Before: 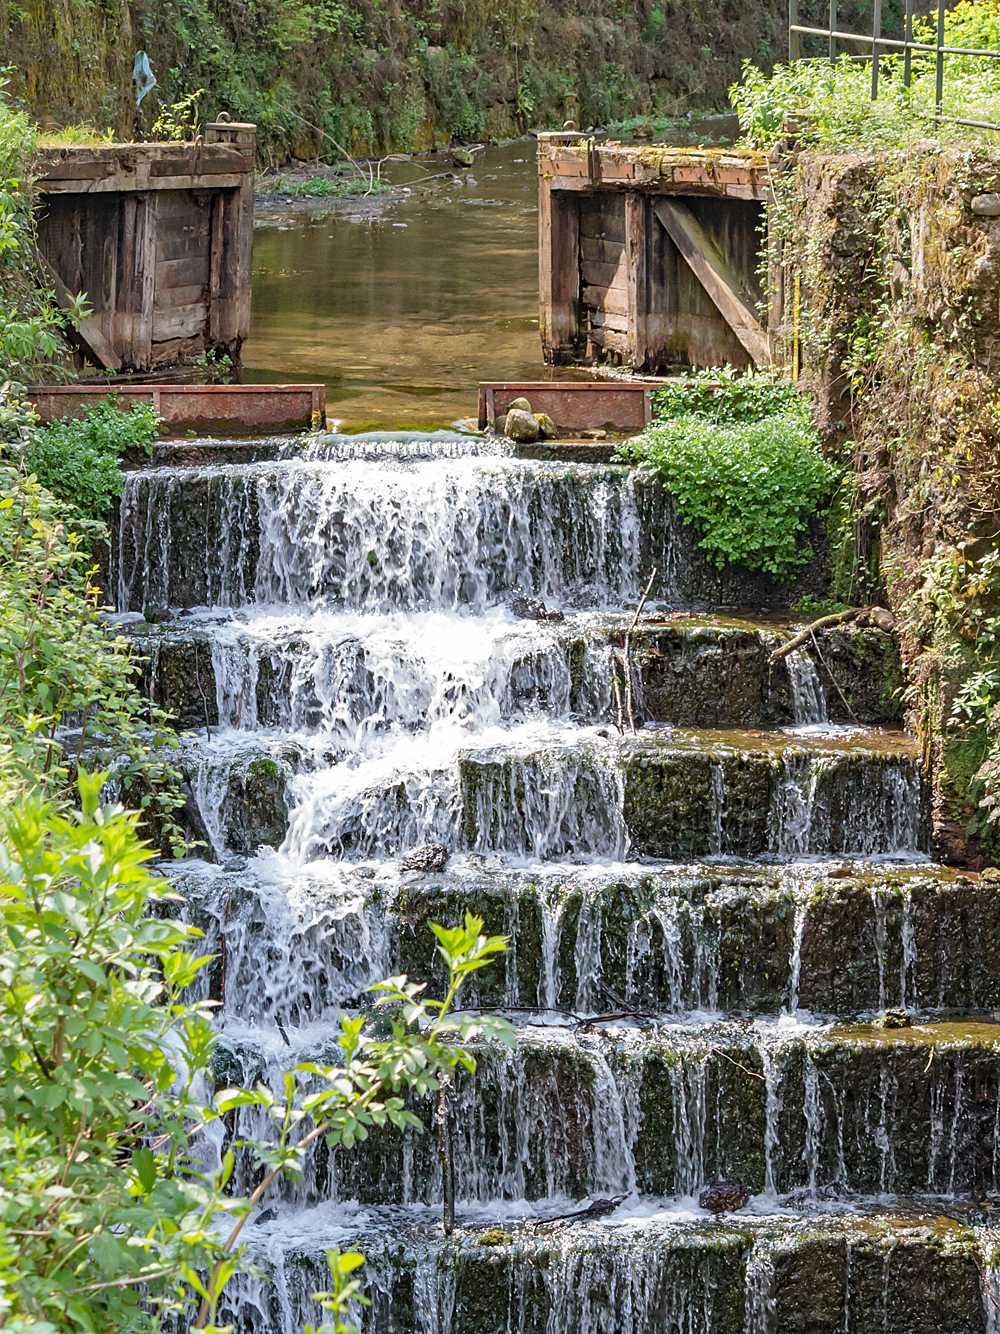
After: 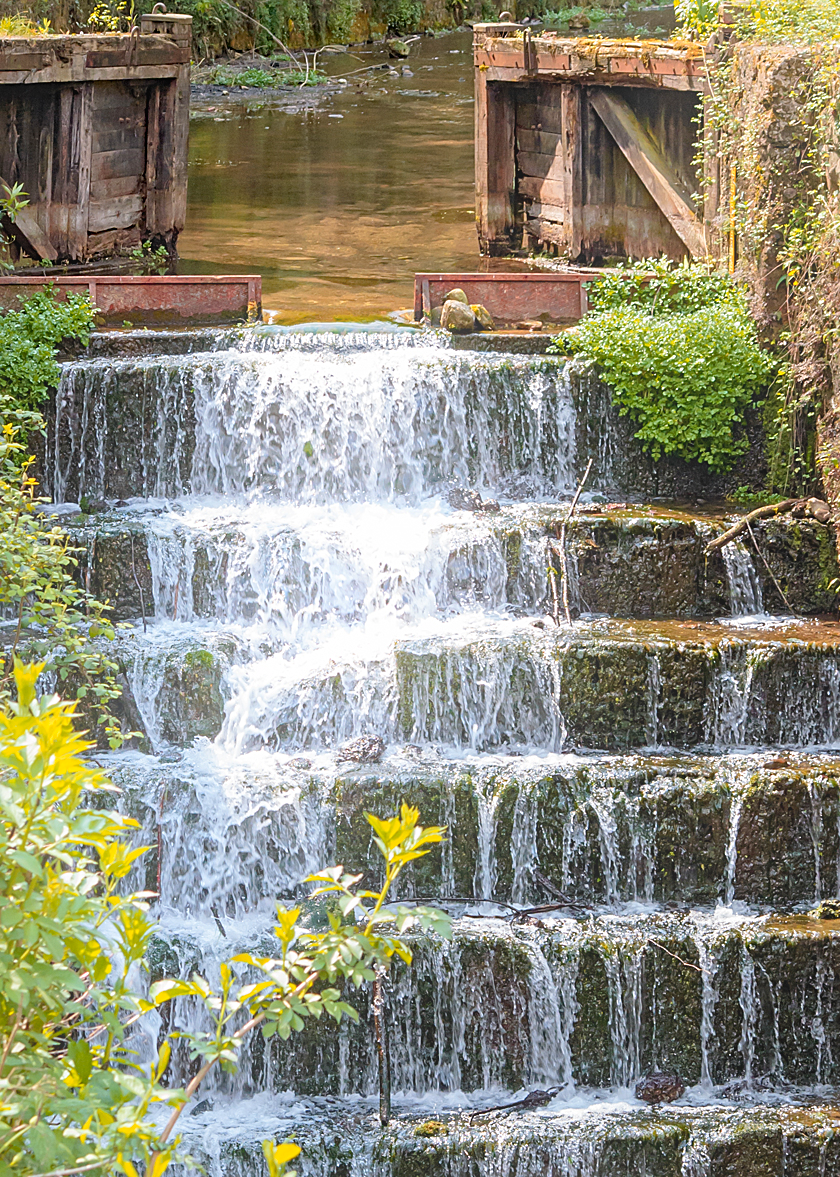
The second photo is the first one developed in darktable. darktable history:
sharpen: amount 0.2
crop: left 6.446%, top 8.188%, right 9.538%, bottom 3.548%
color zones: curves: ch1 [(0.235, 0.558) (0.75, 0.5)]; ch2 [(0.25, 0.462) (0.749, 0.457)], mix 40.67%
bloom: on, module defaults
